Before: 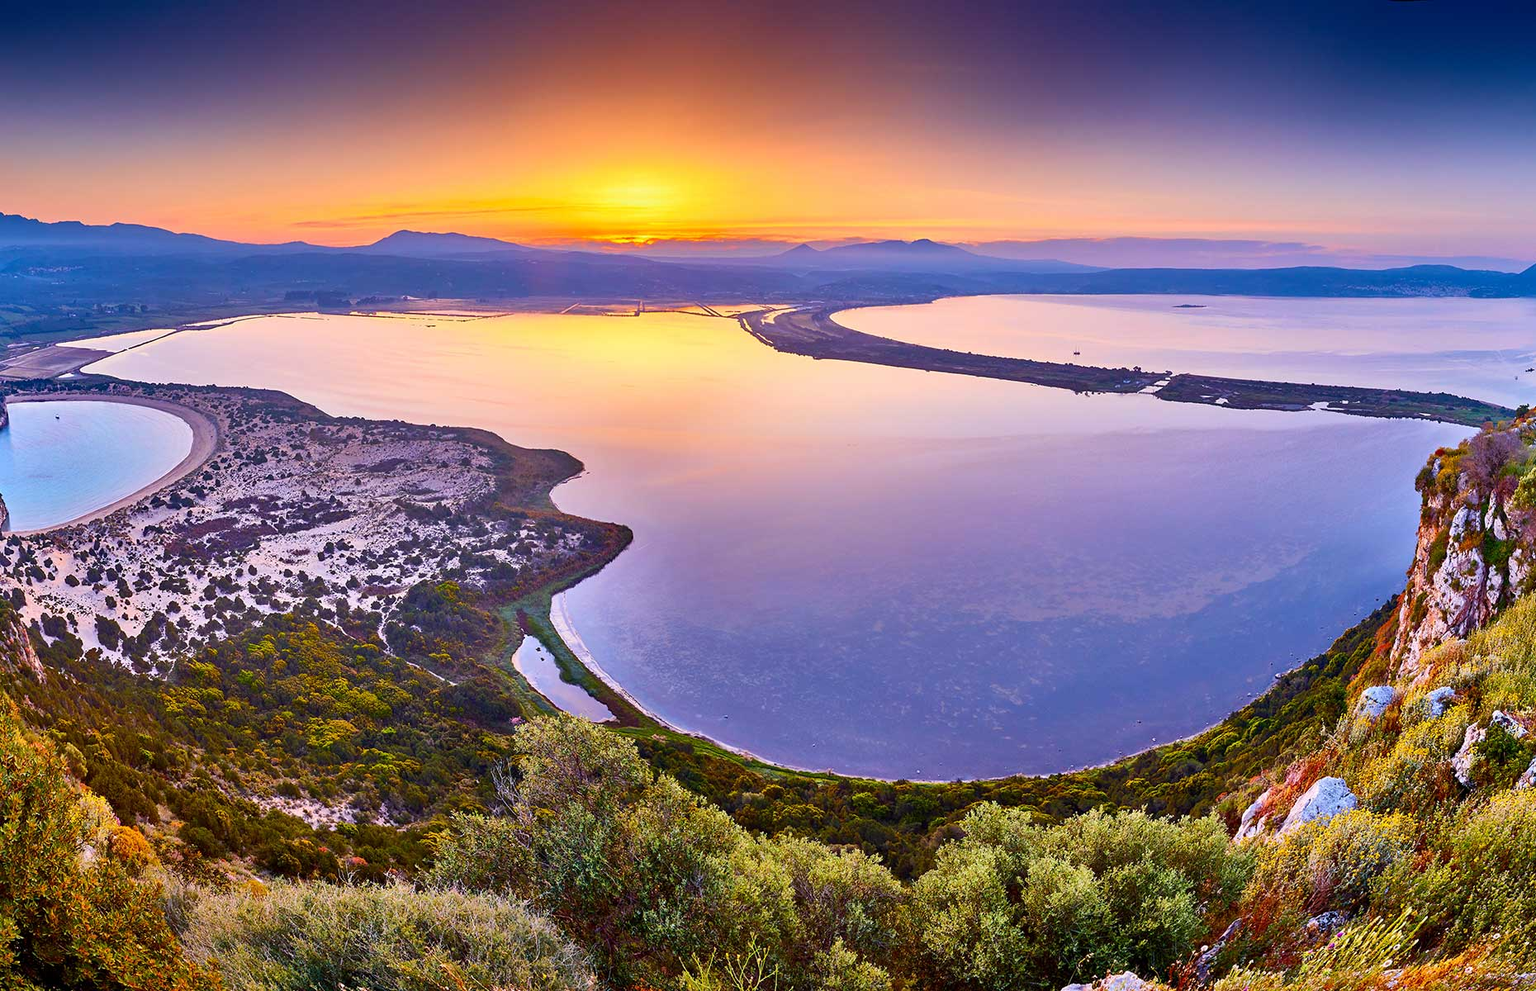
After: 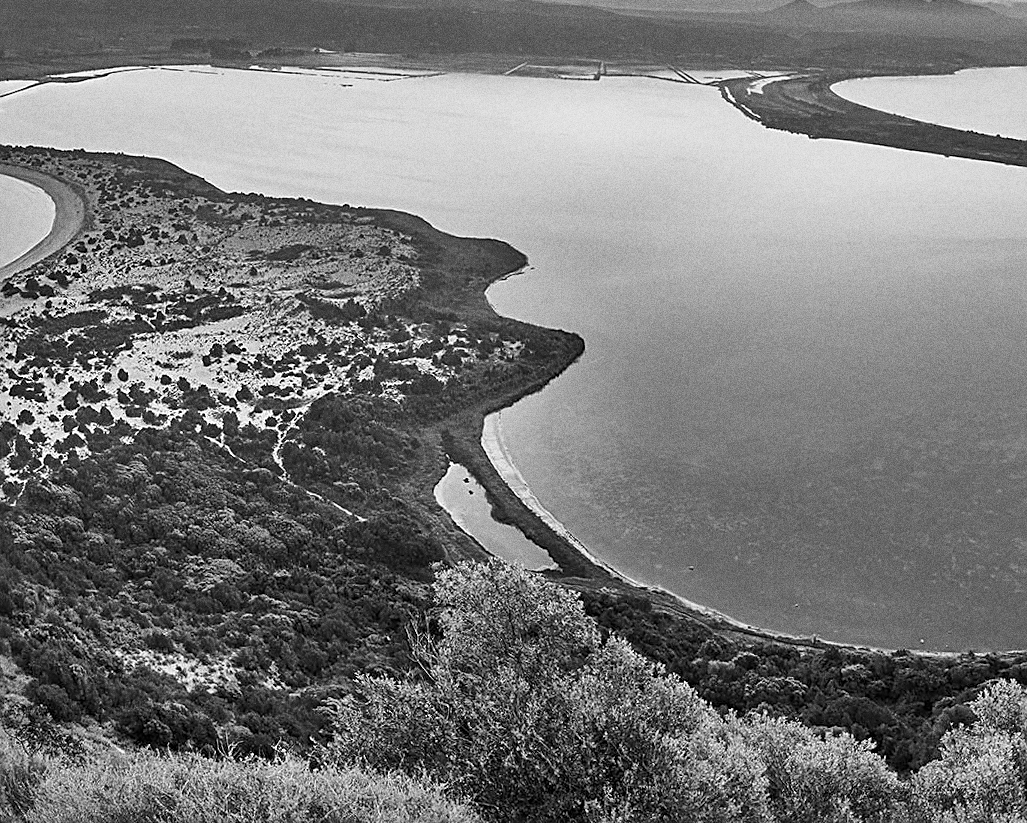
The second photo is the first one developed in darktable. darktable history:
rotate and perspective: rotation 1.57°, crop left 0.018, crop right 0.982, crop top 0.039, crop bottom 0.961
grain: coarseness 0.09 ISO, strength 40%
sharpen: on, module defaults
color contrast: green-magenta contrast 1.55, blue-yellow contrast 1.83
monochrome: on, module defaults
crop: left 8.966%, top 23.852%, right 34.699%, bottom 4.703%
